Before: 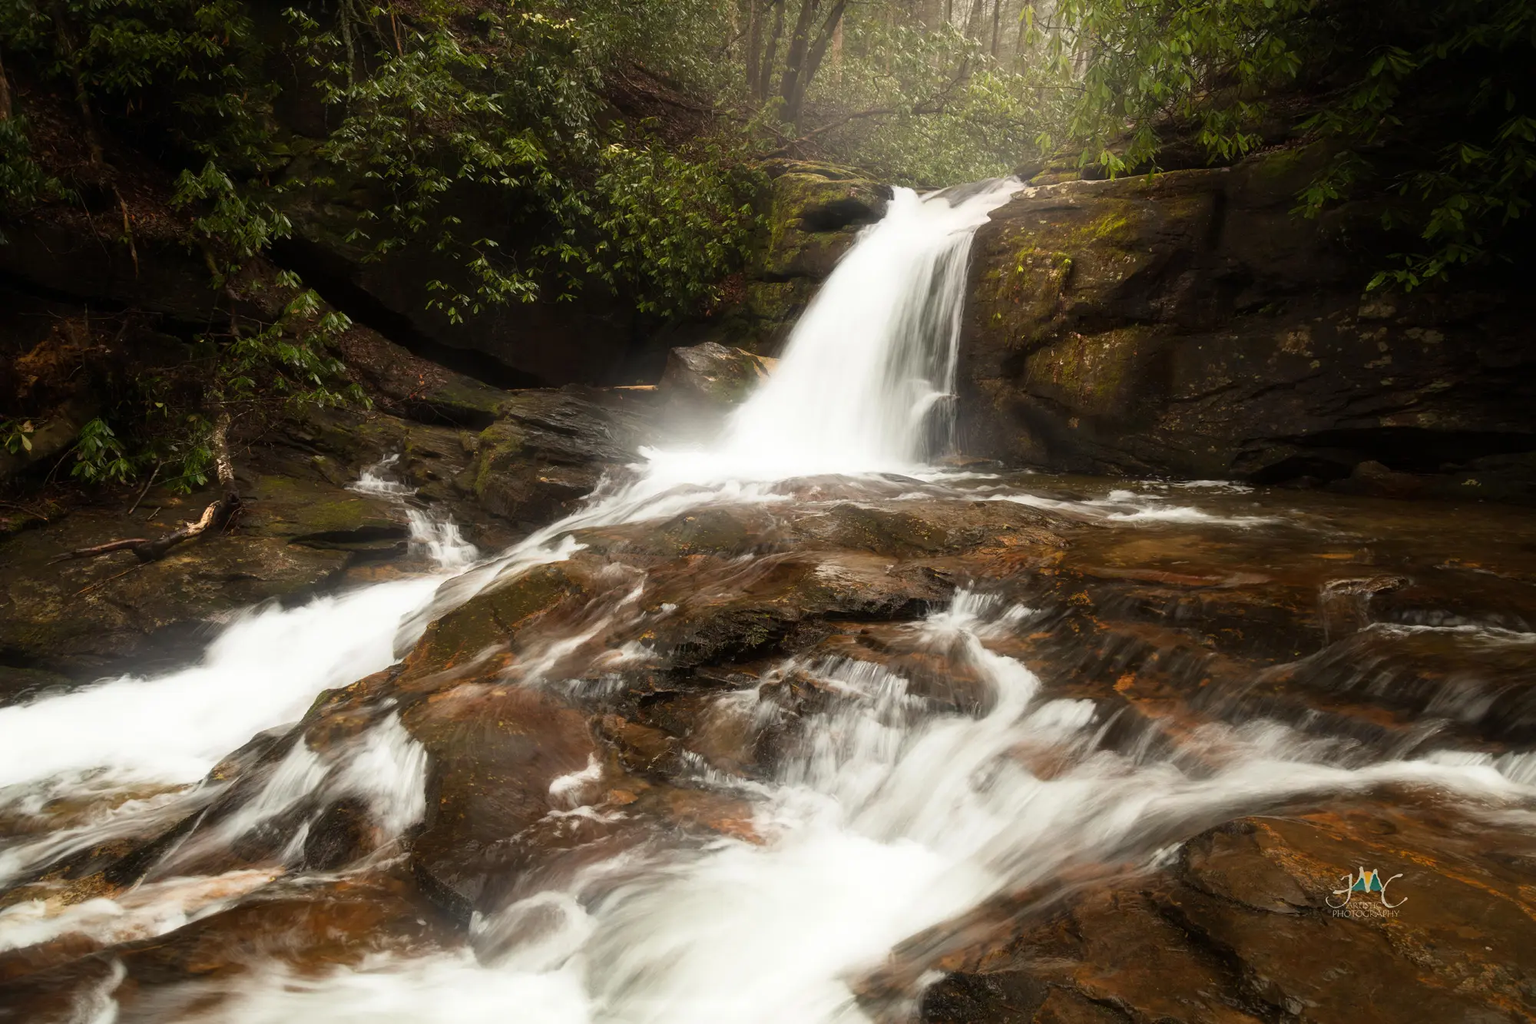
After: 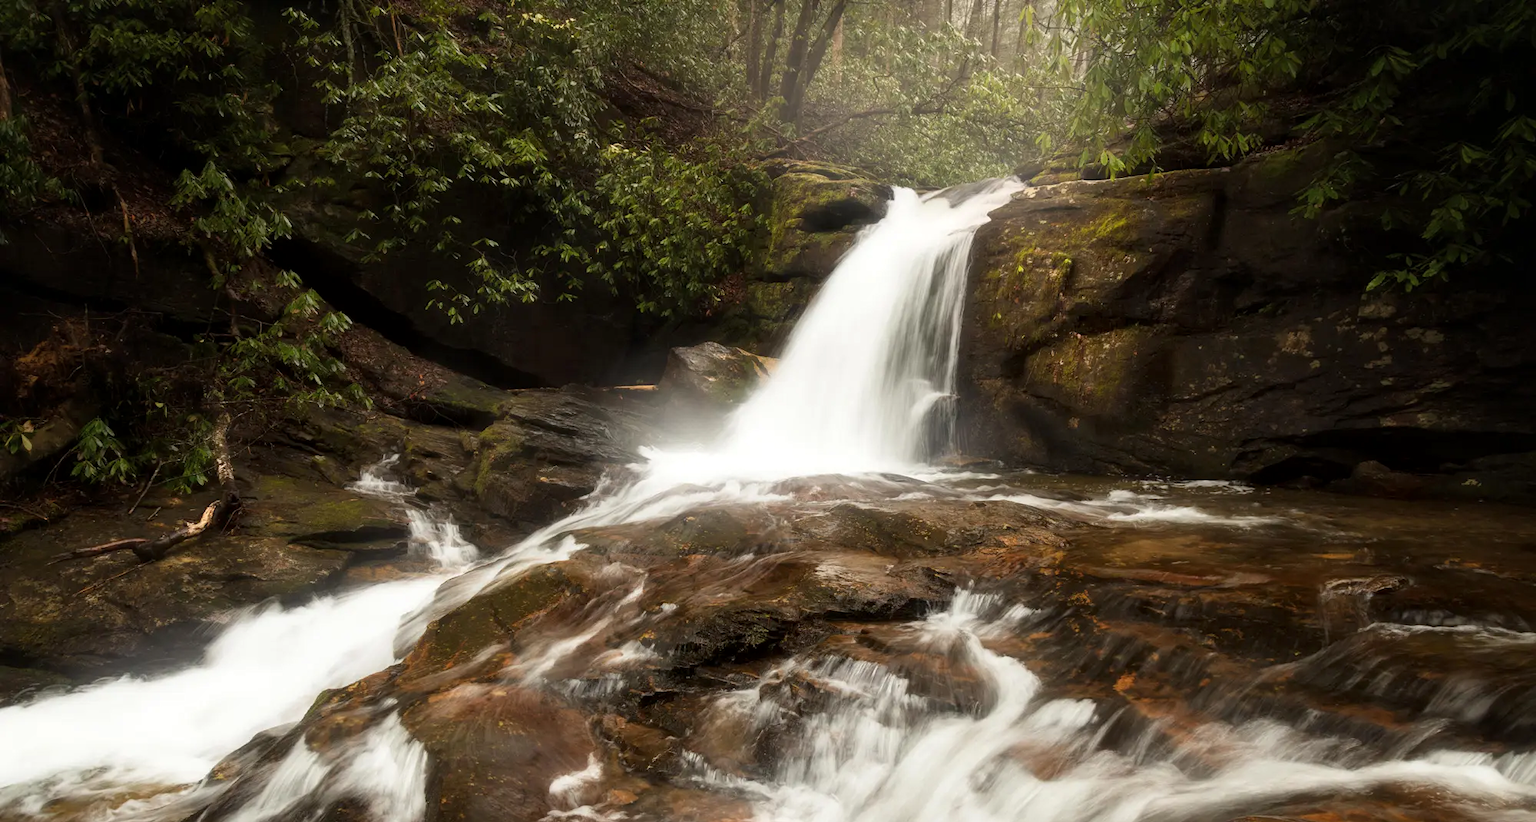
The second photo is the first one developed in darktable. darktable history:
crop: bottom 19.644%
local contrast: mode bilateral grid, contrast 20, coarseness 50, detail 120%, midtone range 0.2
